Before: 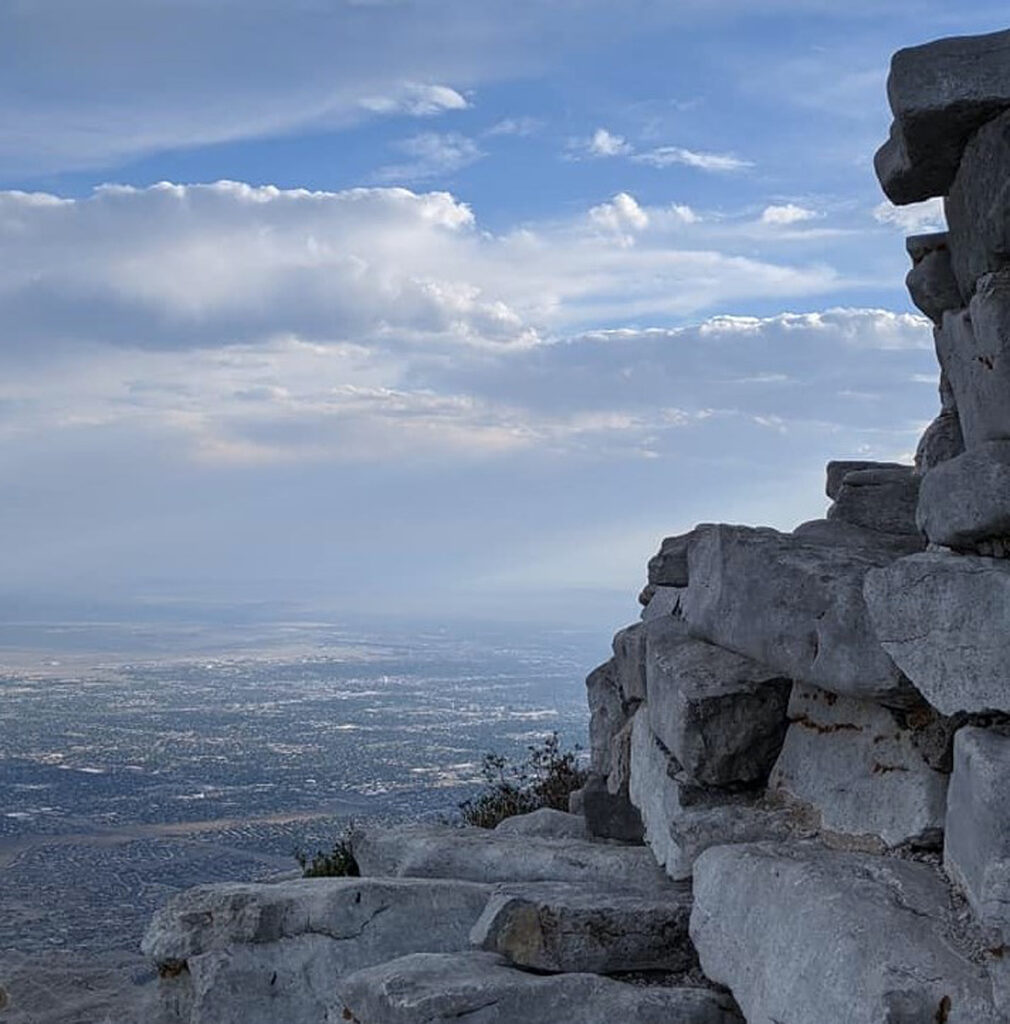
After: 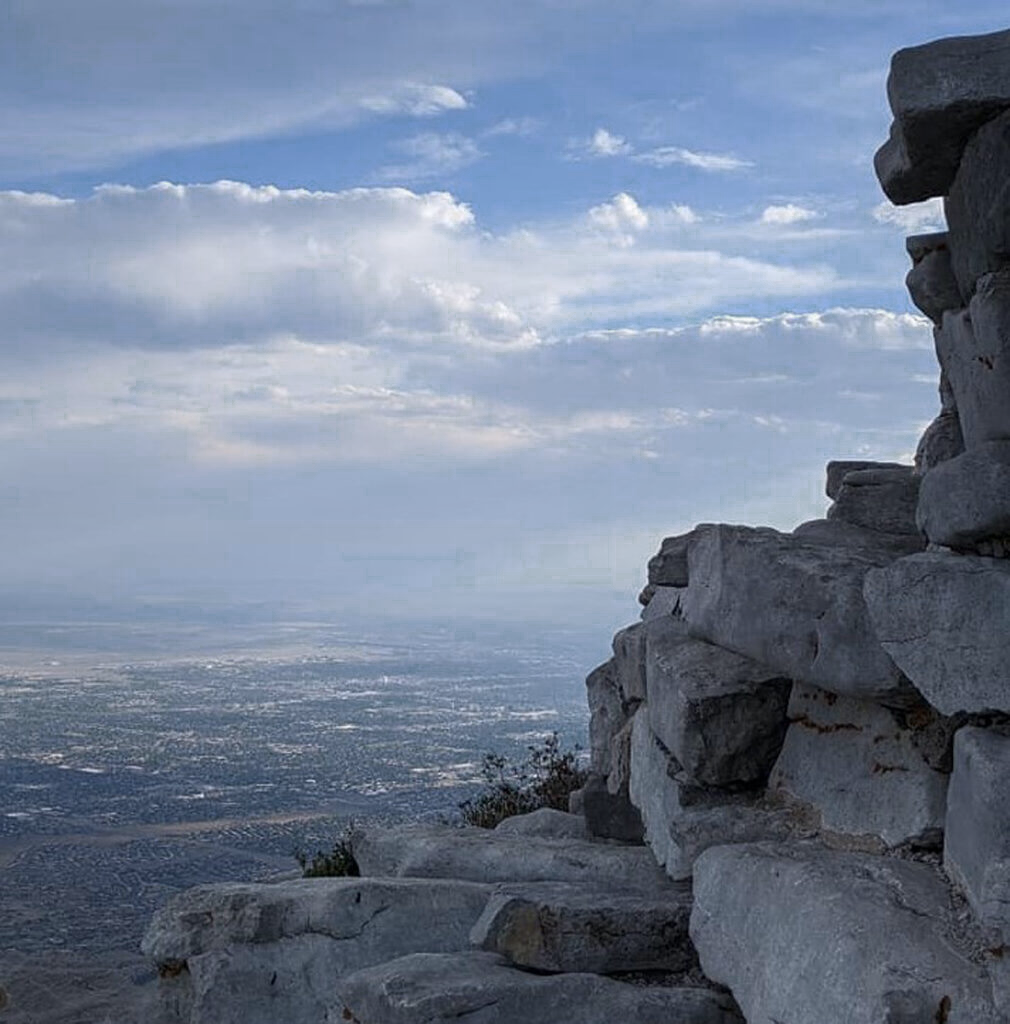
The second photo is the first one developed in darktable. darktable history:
contrast brightness saturation: saturation -0.1
shadows and highlights: shadows -70, highlights 35, soften with gaussian
color zones: curves: ch0 [(0.25, 0.5) (0.636, 0.25) (0.75, 0.5)]
